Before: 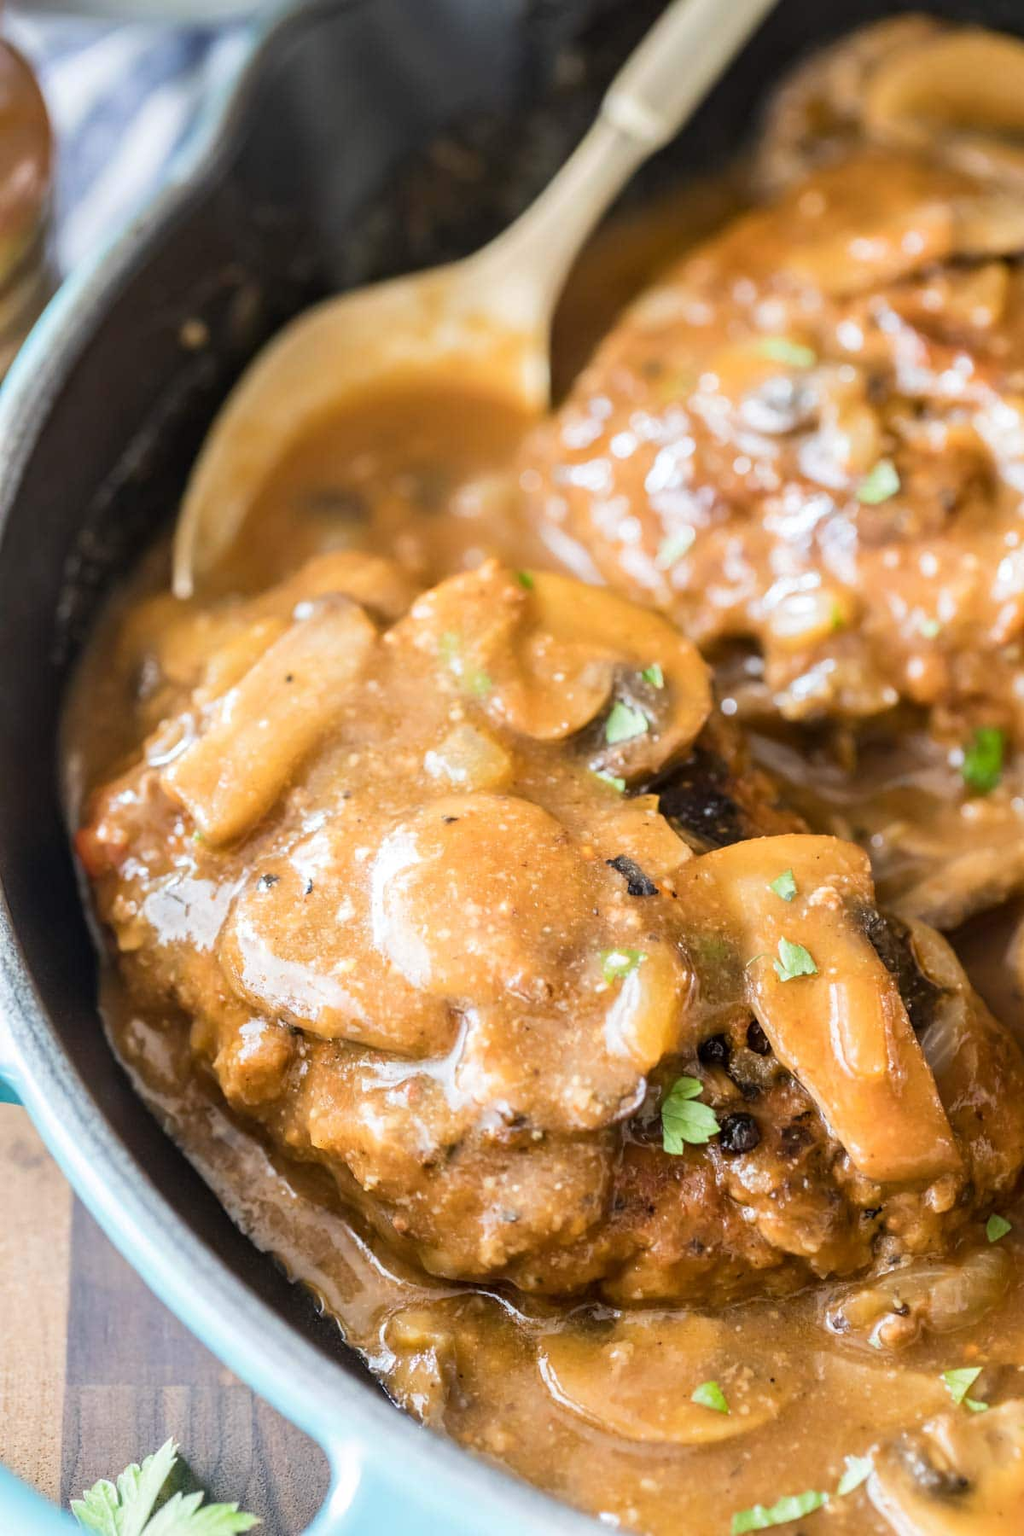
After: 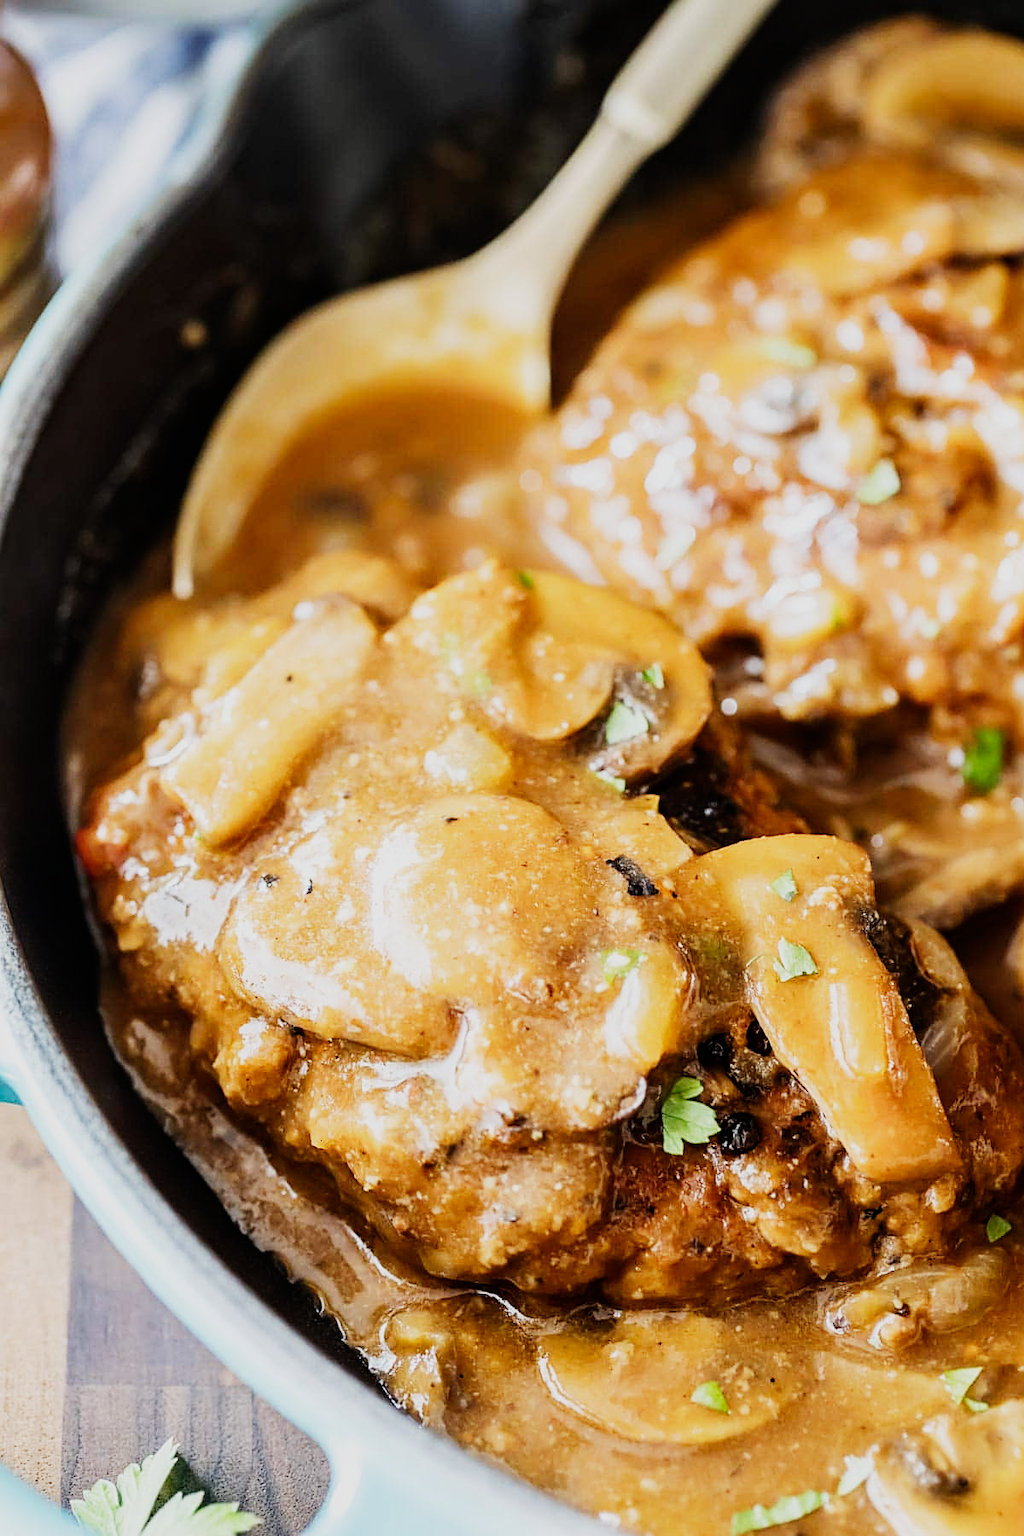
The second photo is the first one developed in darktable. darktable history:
sigmoid: contrast 1.8, skew -0.2, preserve hue 0%, red attenuation 0.1, red rotation 0.035, green attenuation 0.1, green rotation -0.017, blue attenuation 0.15, blue rotation -0.052, base primaries Rec2020
sharpen: on, module defaults
